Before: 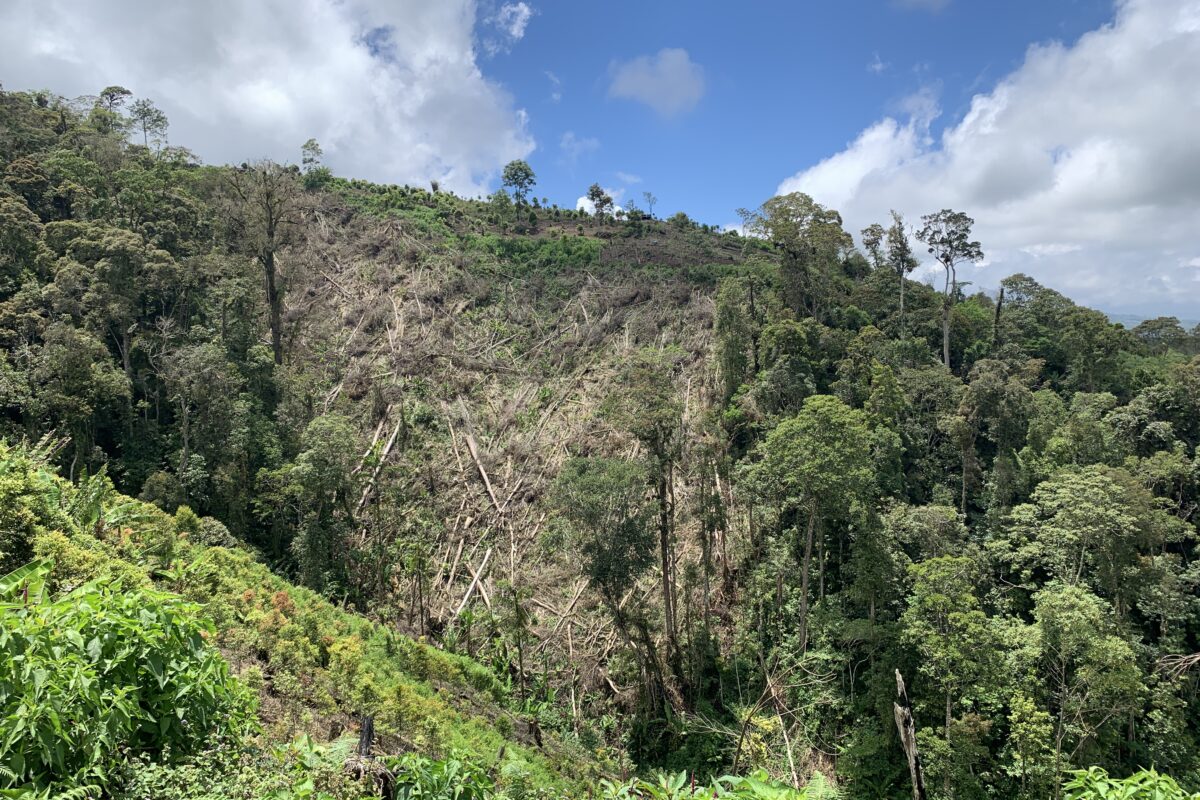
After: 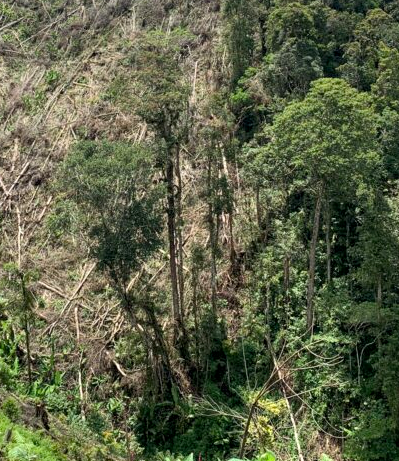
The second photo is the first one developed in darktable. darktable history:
crop: left 41.132%, top 39.655%, right 25.587%, bottom 2.676%
local contrast: highlights 105%, shadows 100%, detail 119%, midtone range 0.2
